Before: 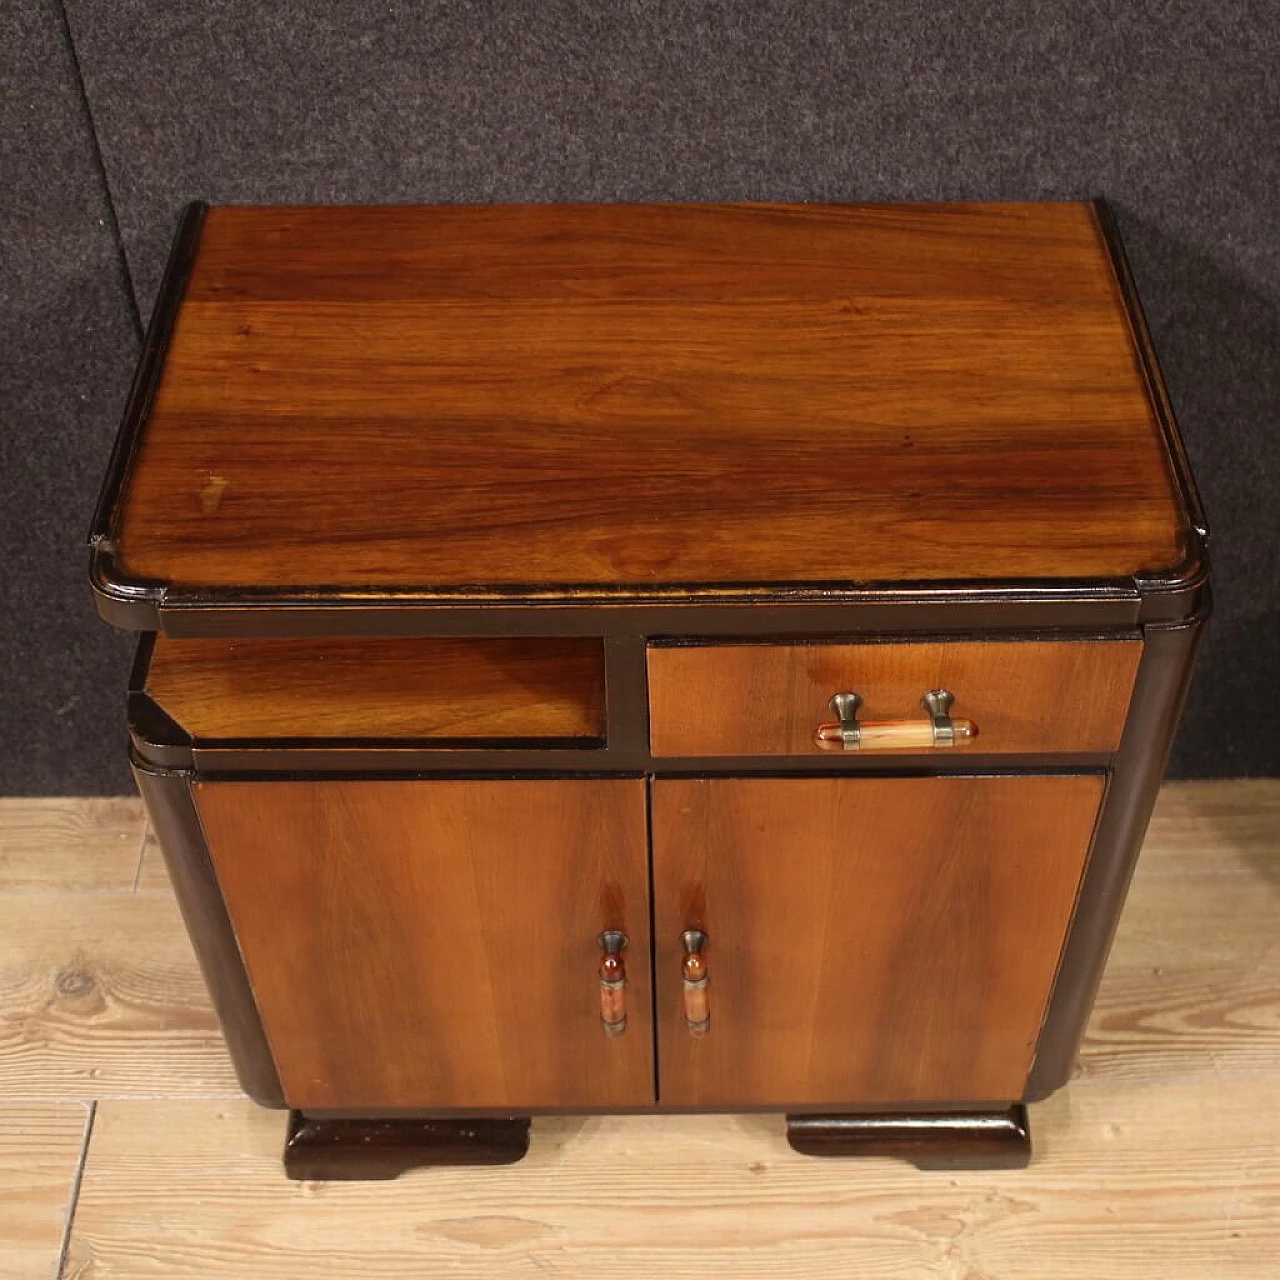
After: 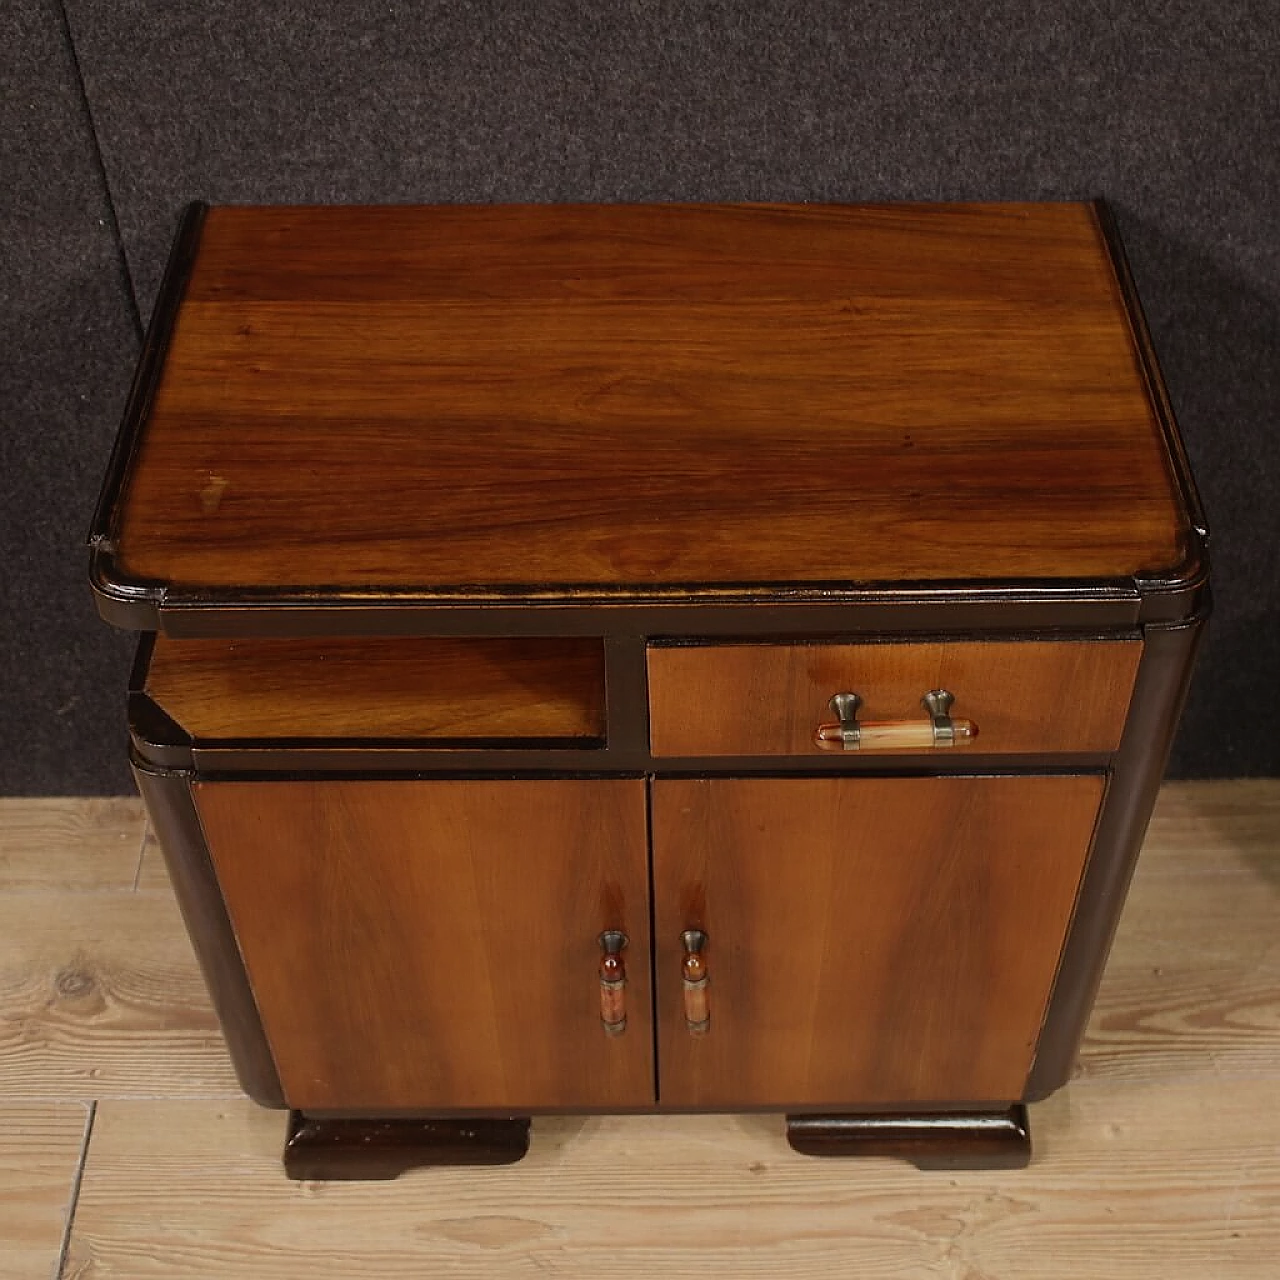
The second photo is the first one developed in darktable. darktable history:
exposure: black level correction 0, exposure -0.703 EV, compensate exposure bias true, compensate highlight preservation false
sharpen: radius 1.462, amount 0.402, threshold 1.404
